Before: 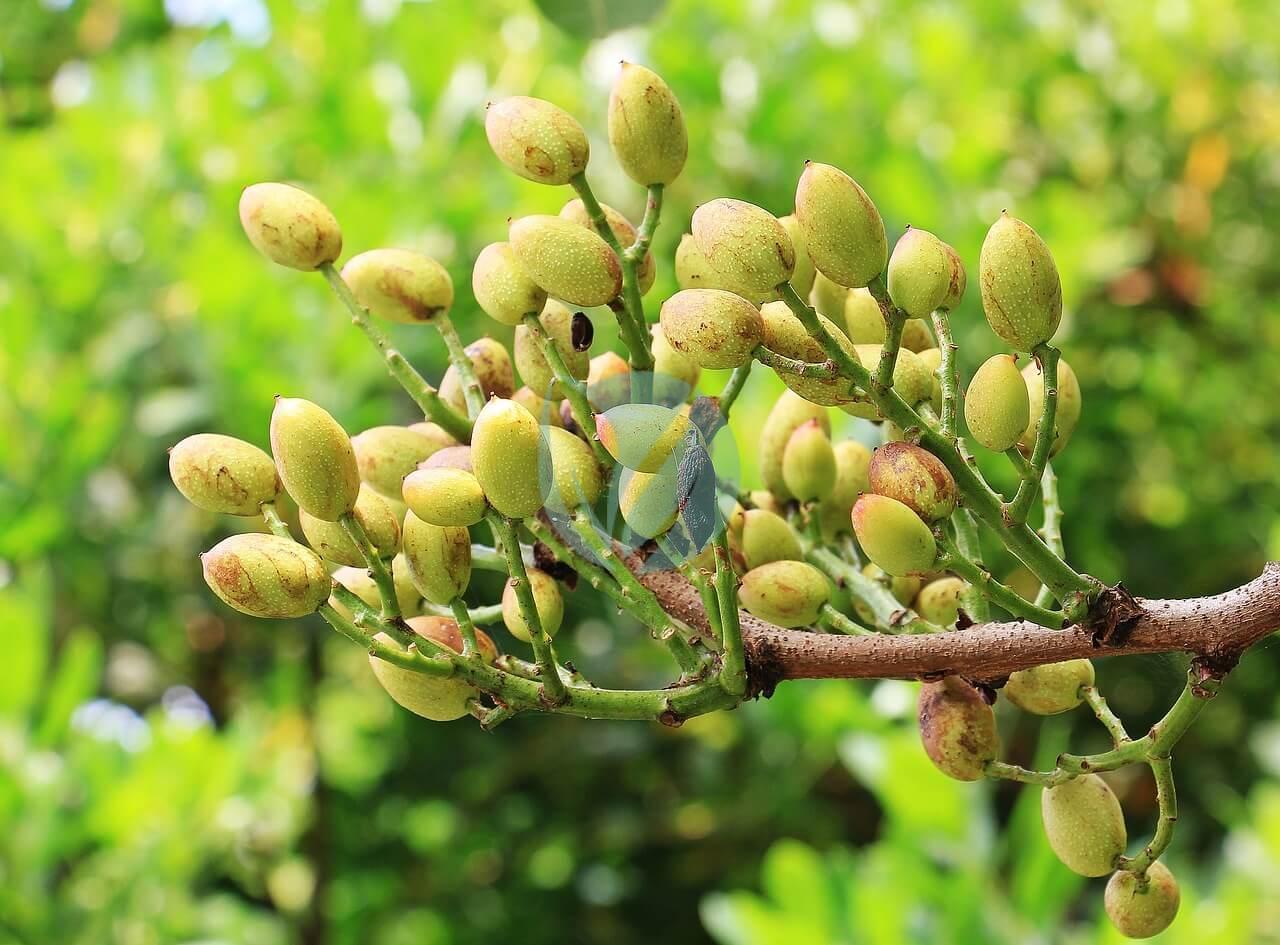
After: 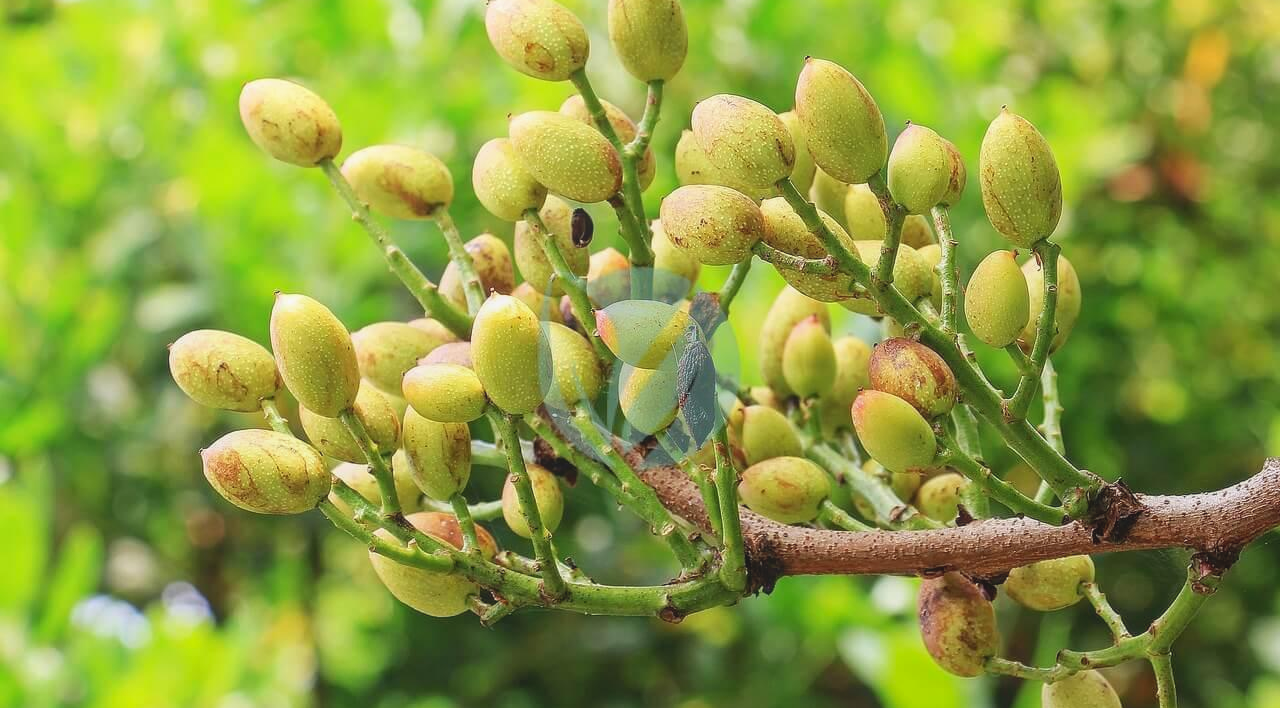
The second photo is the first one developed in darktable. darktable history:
crop: top 11.038%, bottom 13.962%
local contrast: highlights 48%, shadows 0%, detail 100%
